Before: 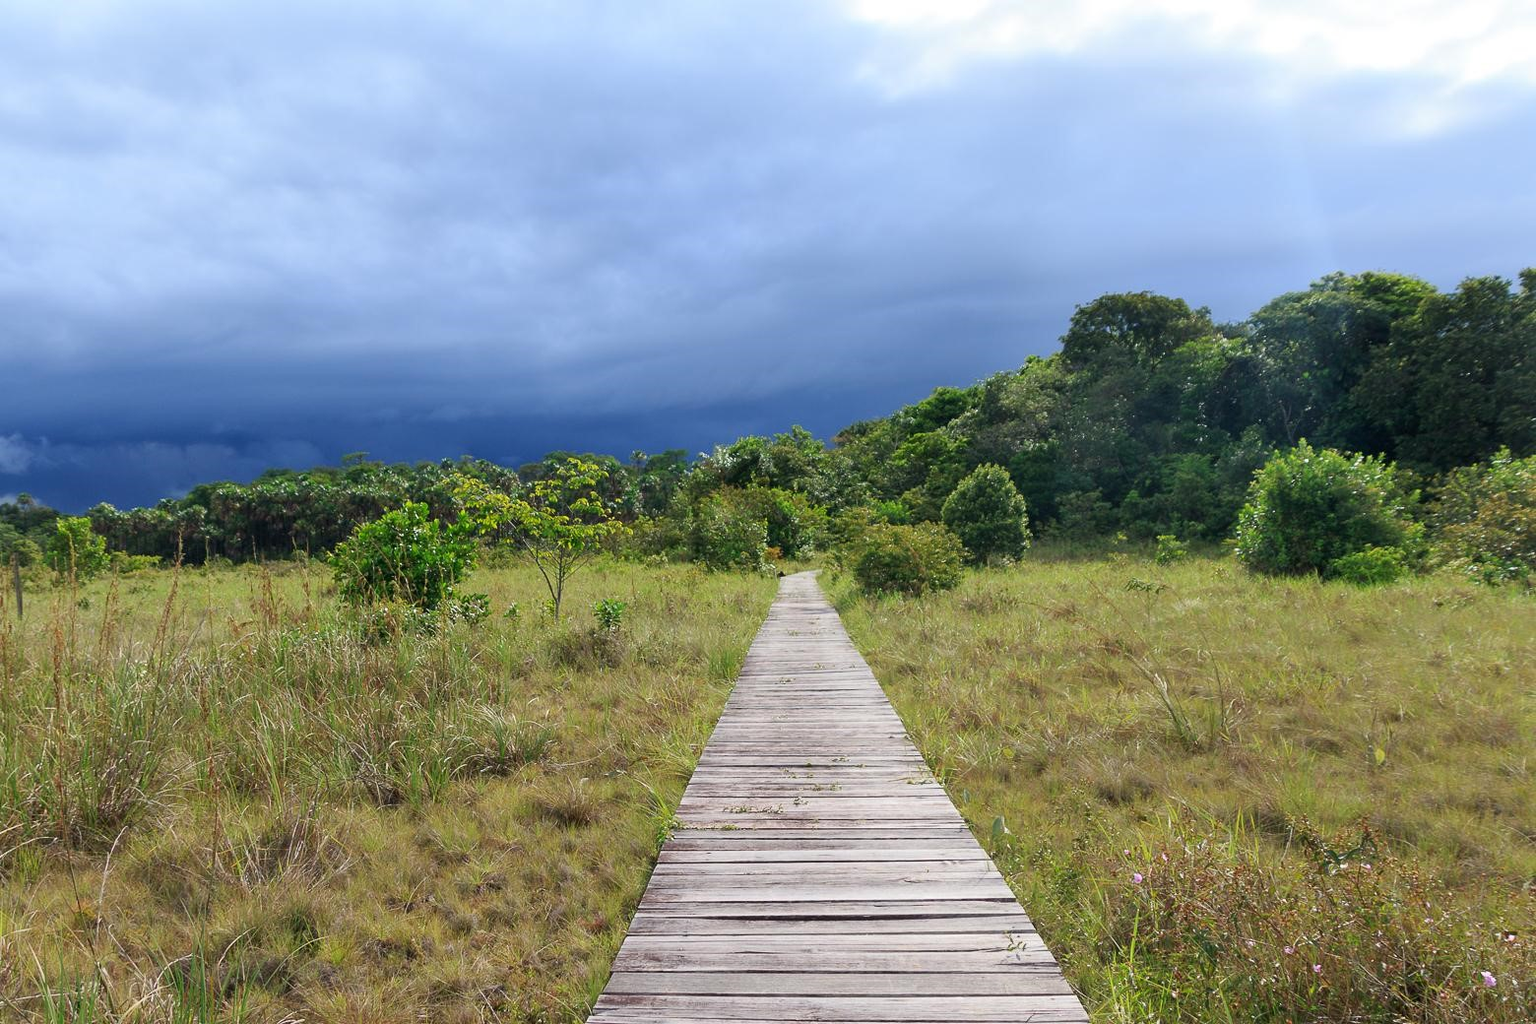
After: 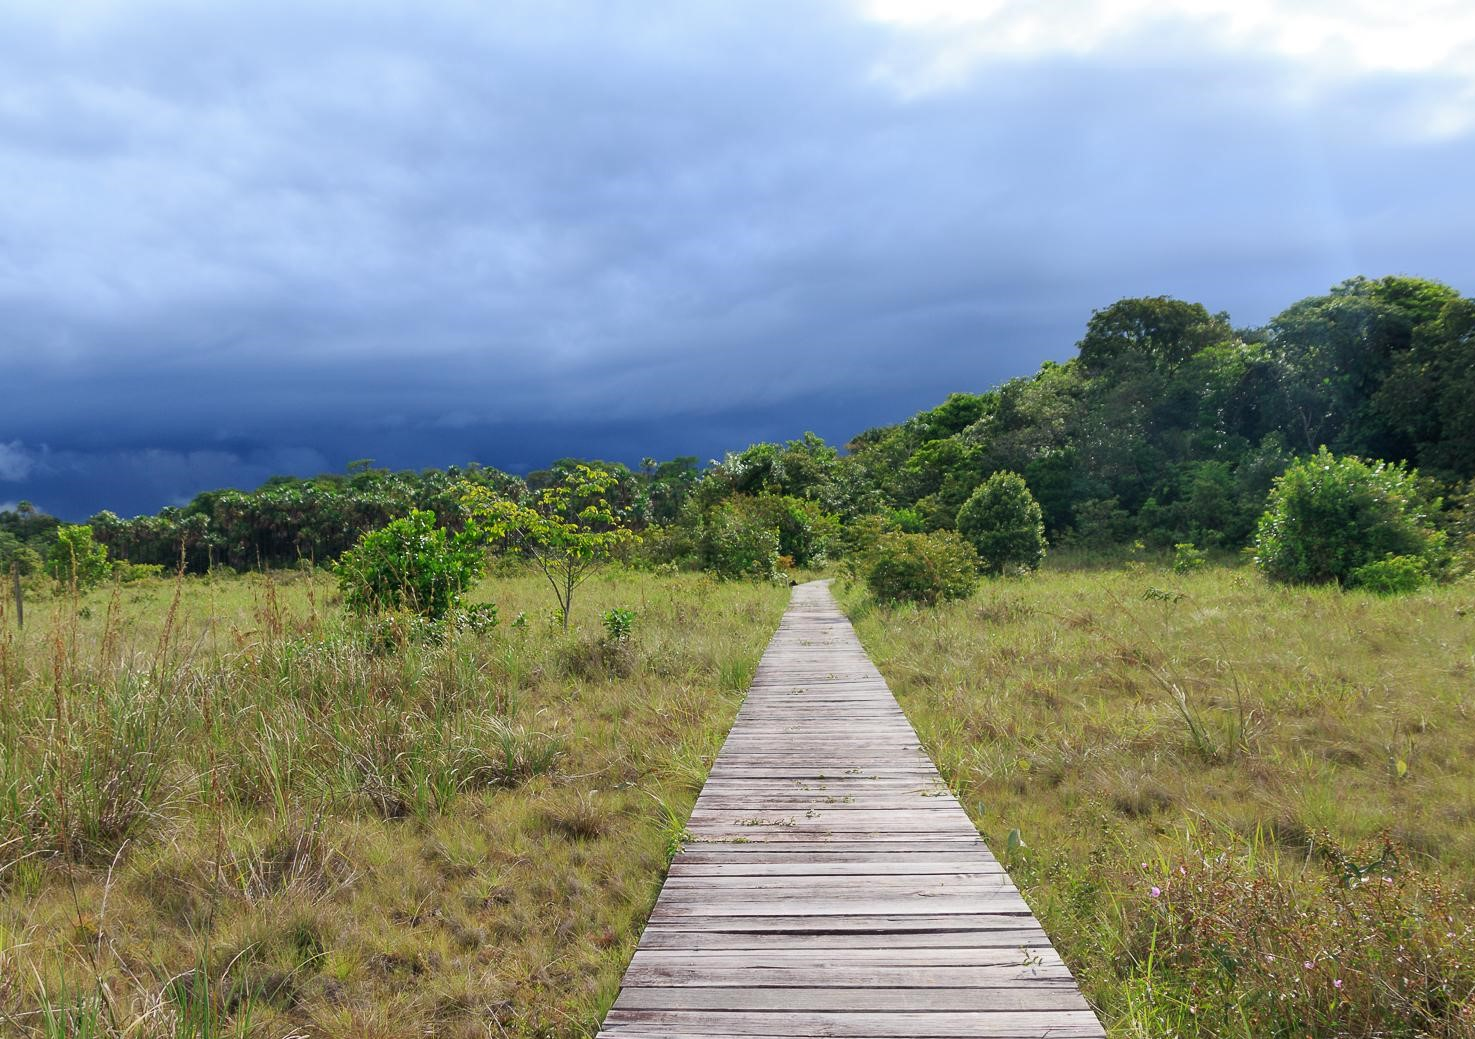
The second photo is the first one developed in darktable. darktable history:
shadows and highlights: radius 127.69, shadows 21.14, highlights -21.78, low approximation 0.01
crop and rotate: left 0%, right 5.409%
